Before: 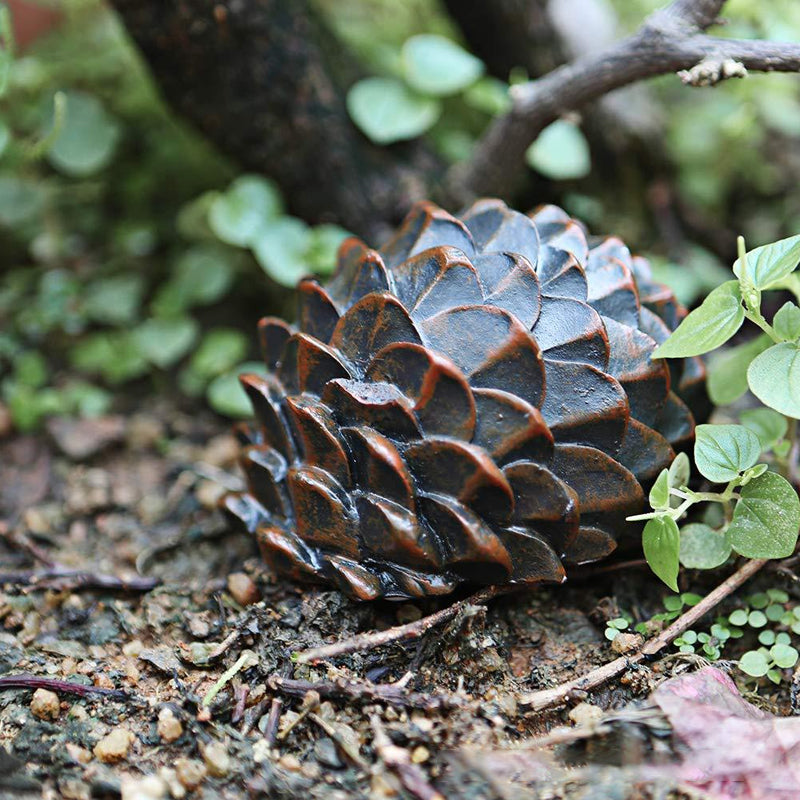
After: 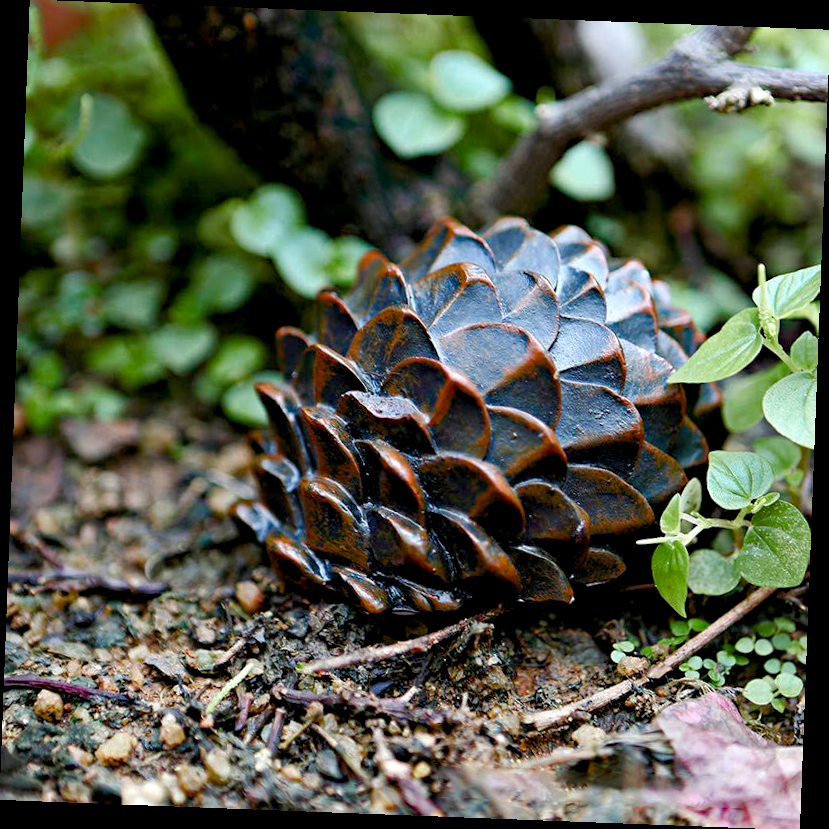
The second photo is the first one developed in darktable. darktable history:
color balance rgb: shadows lift › luminance -9.41%, highlights gain › luminance 17.6%, global offset › luminance -1.45%, perceptual saturation grading › highlights -17.77%, perceptual saturation grading › mid-tones 33.1%, perceptual saturation grading › shadows 50.52%, global vibrance 24.22%
base curve: curves: ch0 [(0, 0) (0.303, 0.277) (1, 1)]
rotate and perspective: rotation 2.17°, automatic cropping off
tone equalizer: -8 EV -0.55 EV
shadows and highlights: shadows 25, white point adjustment -3, highlights -30
